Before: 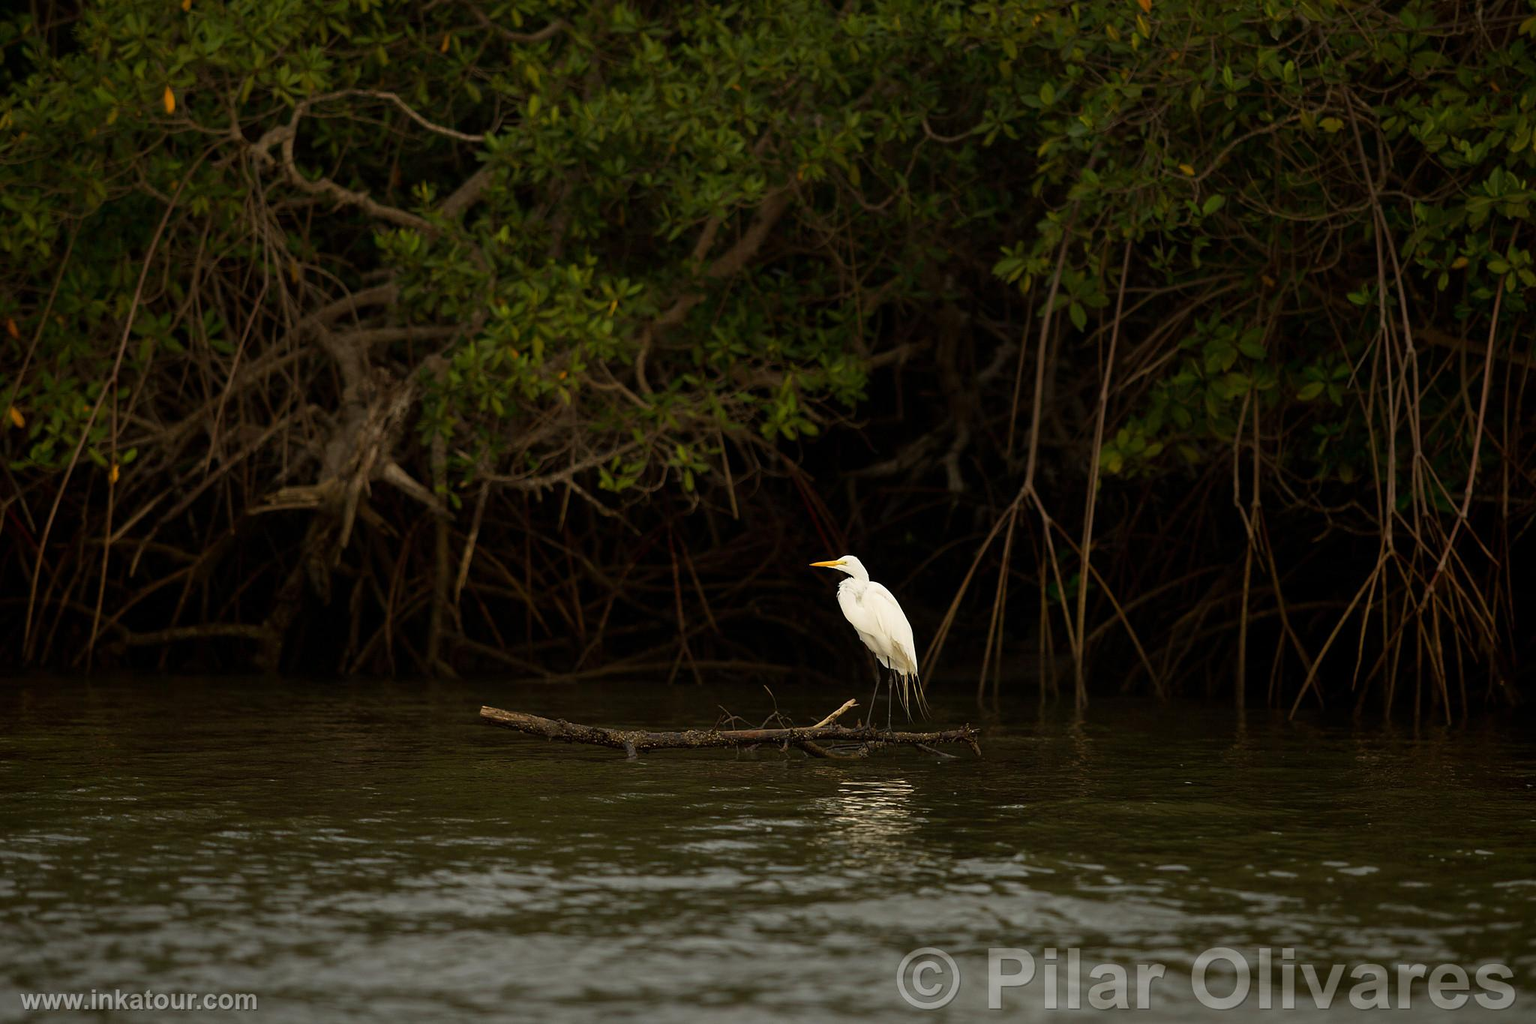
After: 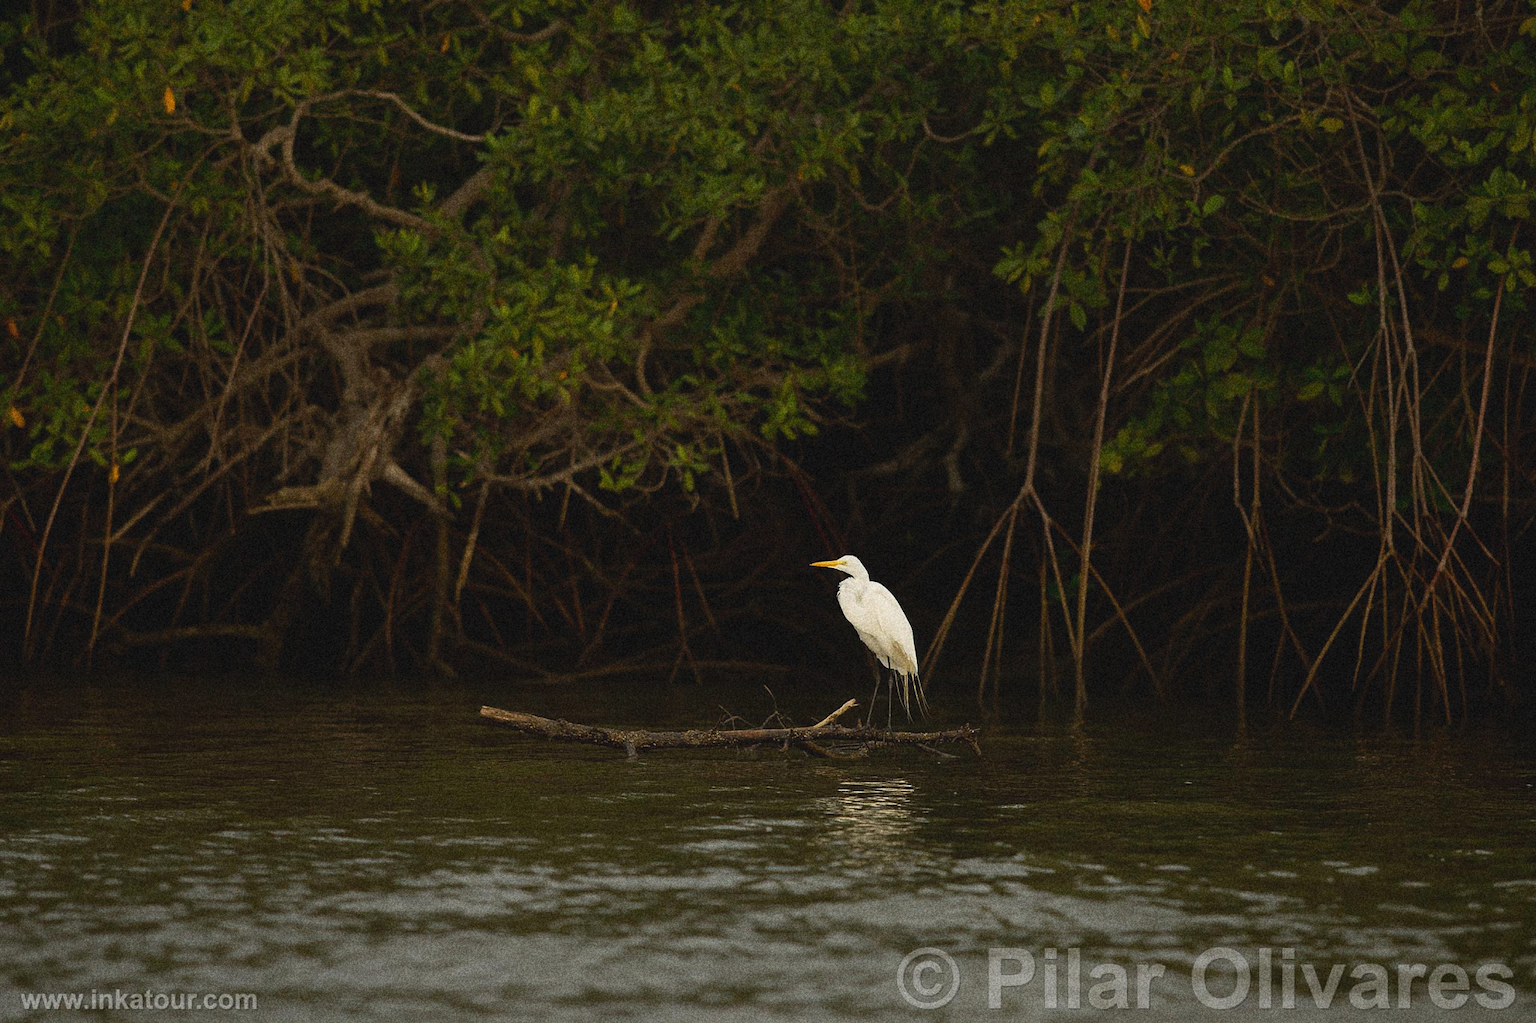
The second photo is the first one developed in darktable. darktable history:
grain: coarseness 14.49 ISO, strength 48.04%, mid-tones bias 35%
contrast brightness saturation: contrast -0.11
